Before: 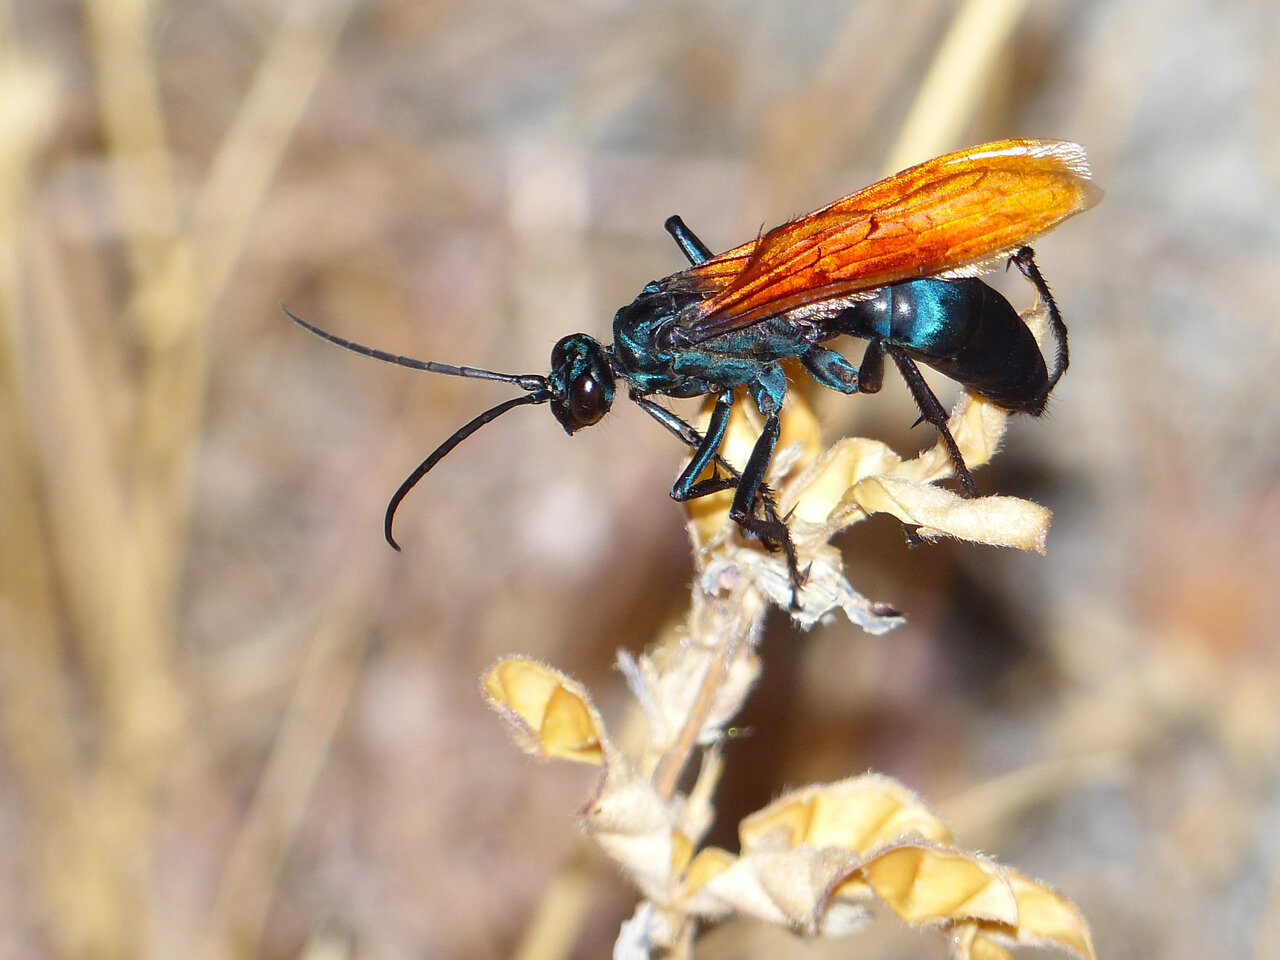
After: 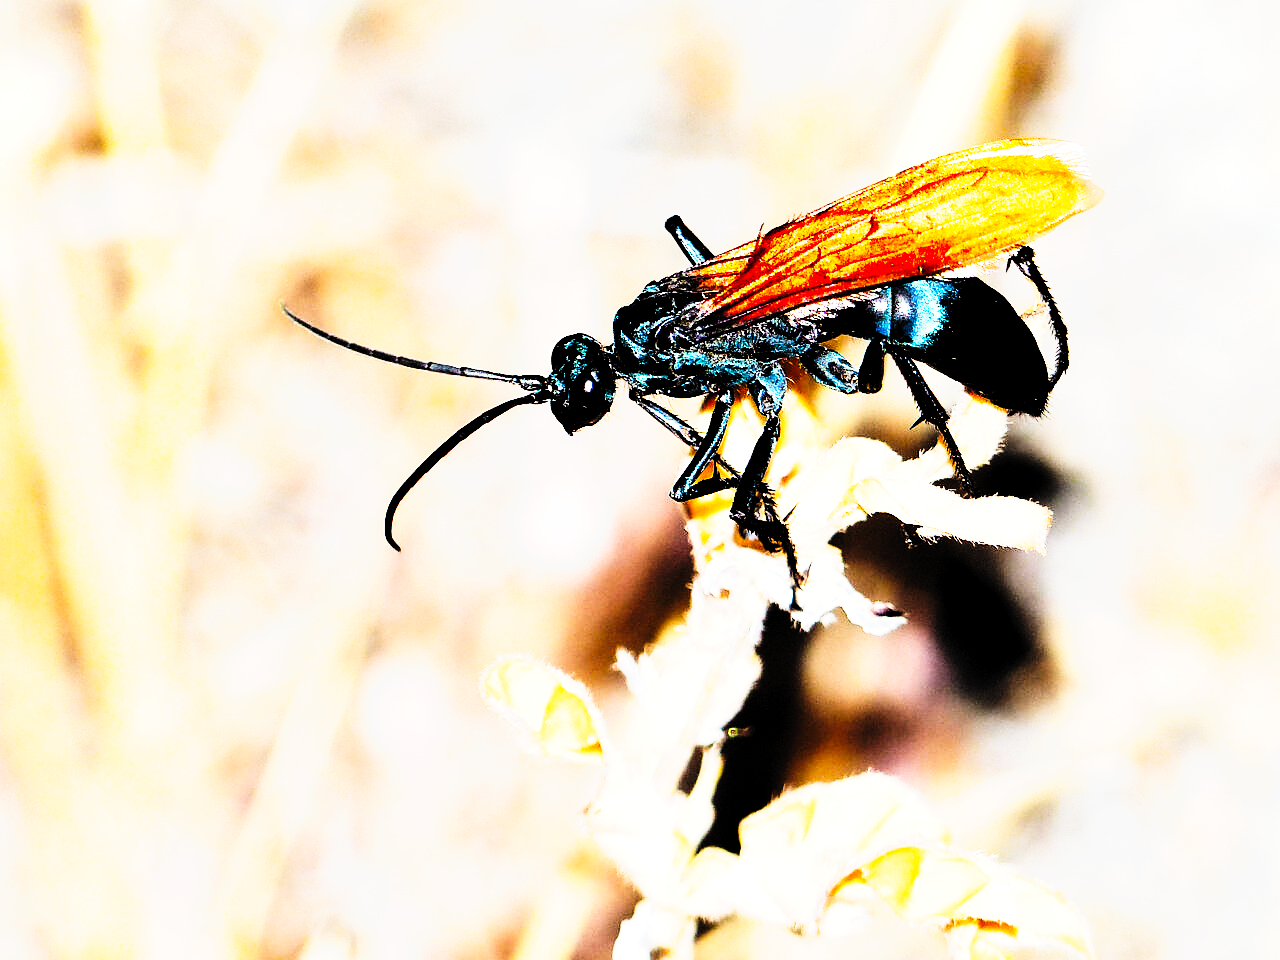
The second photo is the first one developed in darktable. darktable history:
sharpen: amount 0.2
tone curve: curves: ch0 [(0, 0) (0.003, 0.001) (0.011, 0.005) (0.025, 0.01) (0.044, 0.016) (0.069, 0.019) (0.1, 0.024) (0.136, 0.03) (0.177, 0.045) (0.224, 0.071) (0.277, 0.122) (0.335, 0.202) (0.399, 0.326) (0.468, 0.471) (0.543, 0.638) (0.623, 0.798) (0.709, 0.913) (0.801, 0.97) (0.898, 0.983) (1, 1)], preserve colors none
filmic rgb: middle gray luminance 13.55%, black relative exposure -1.97 EV, white relative exposure 3.1 EV, threshold 6 EV, target black luminance 0%, hardness 1.79, latitude 59.23%, contrast 1.728, highlights saturation mix 5%, shadows ↔ highlights balance -37.52%, add noise in highlights 0, color science v3 (2019), use custom middle-gray values true, iterations of high-quality reconstruction 0, contrast in highlights soft, enable highlight reconstruction true
